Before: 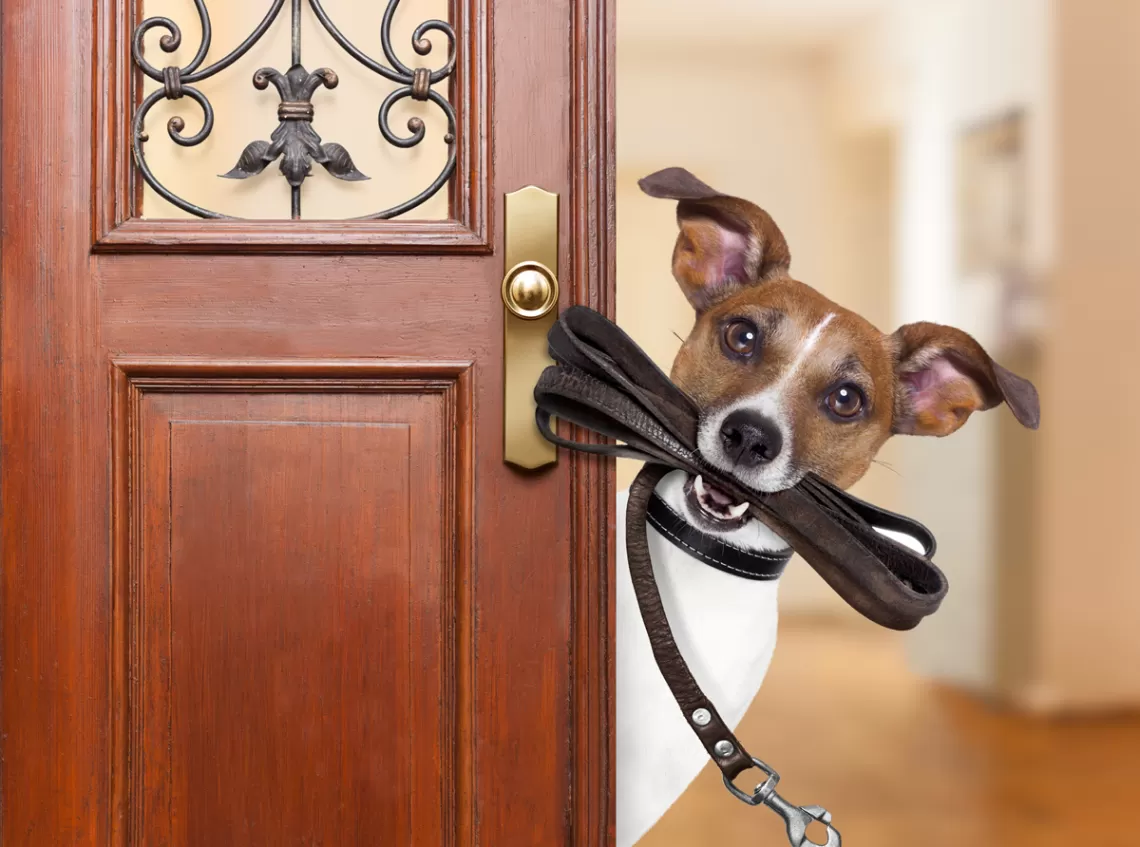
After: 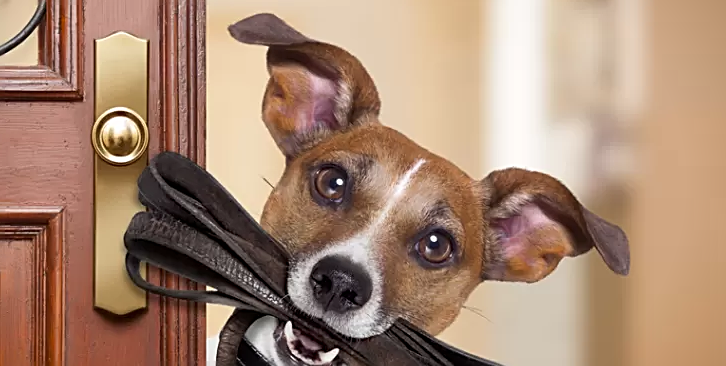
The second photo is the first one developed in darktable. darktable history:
crop: left 36.005%, top 18.293%, right 0.31%, bottom 38.444%
sharpen: on, module defaults
vignetting: fall-off start 88.53%, fall-off radius 44.2%, saturation 0.376, width/height ratio 1.161
